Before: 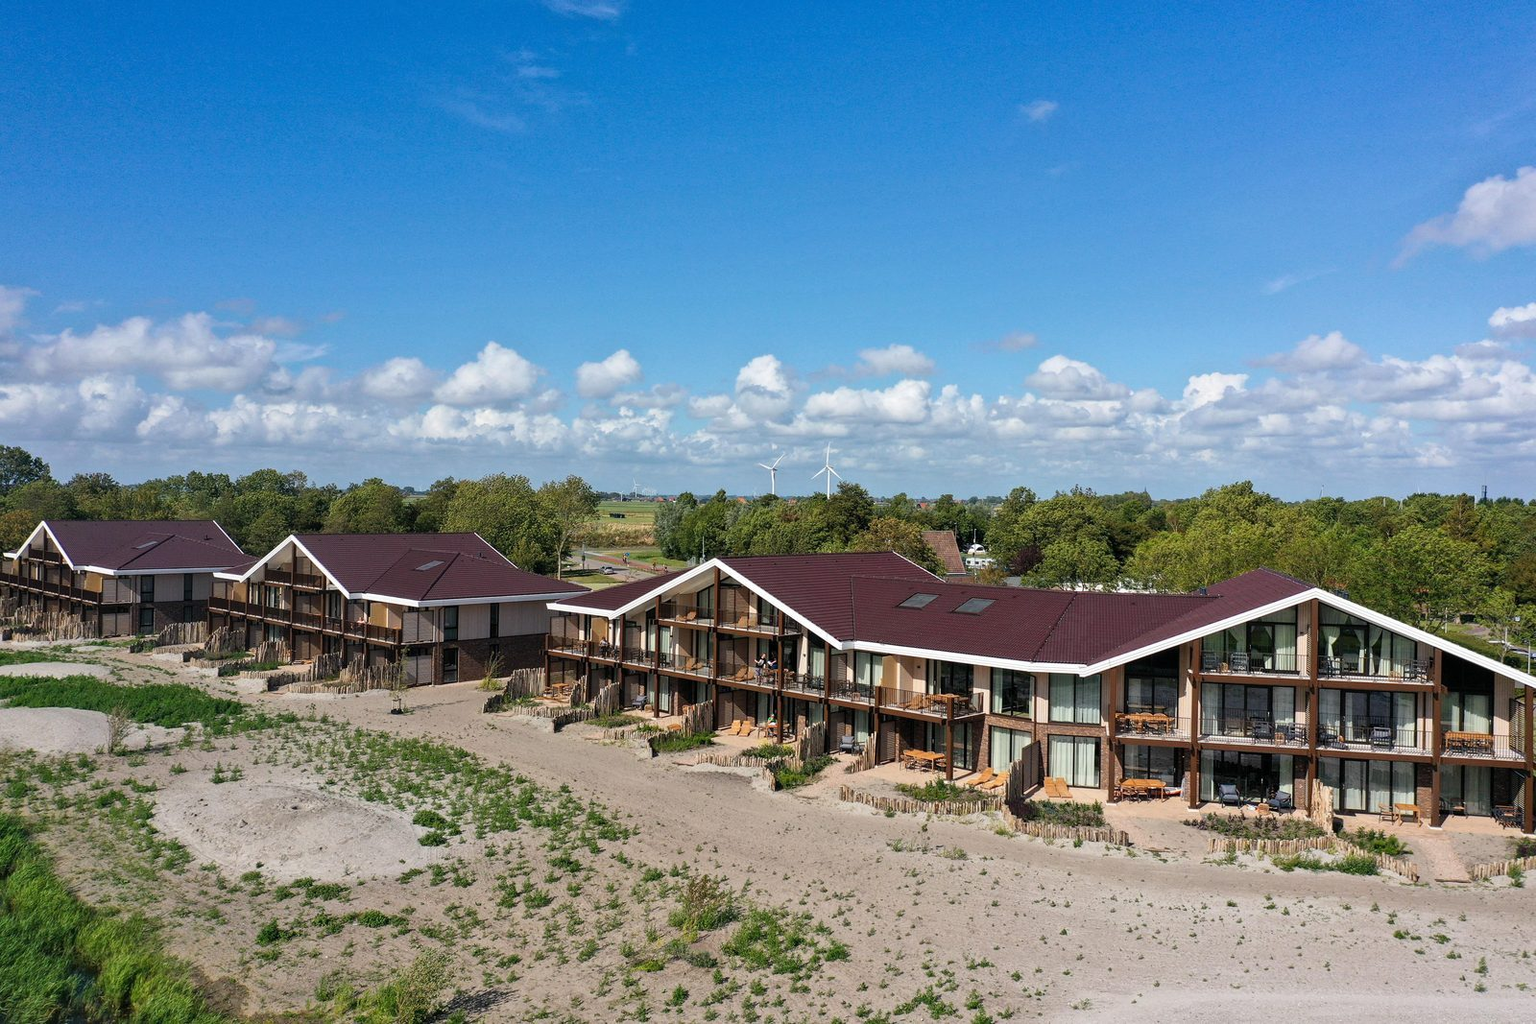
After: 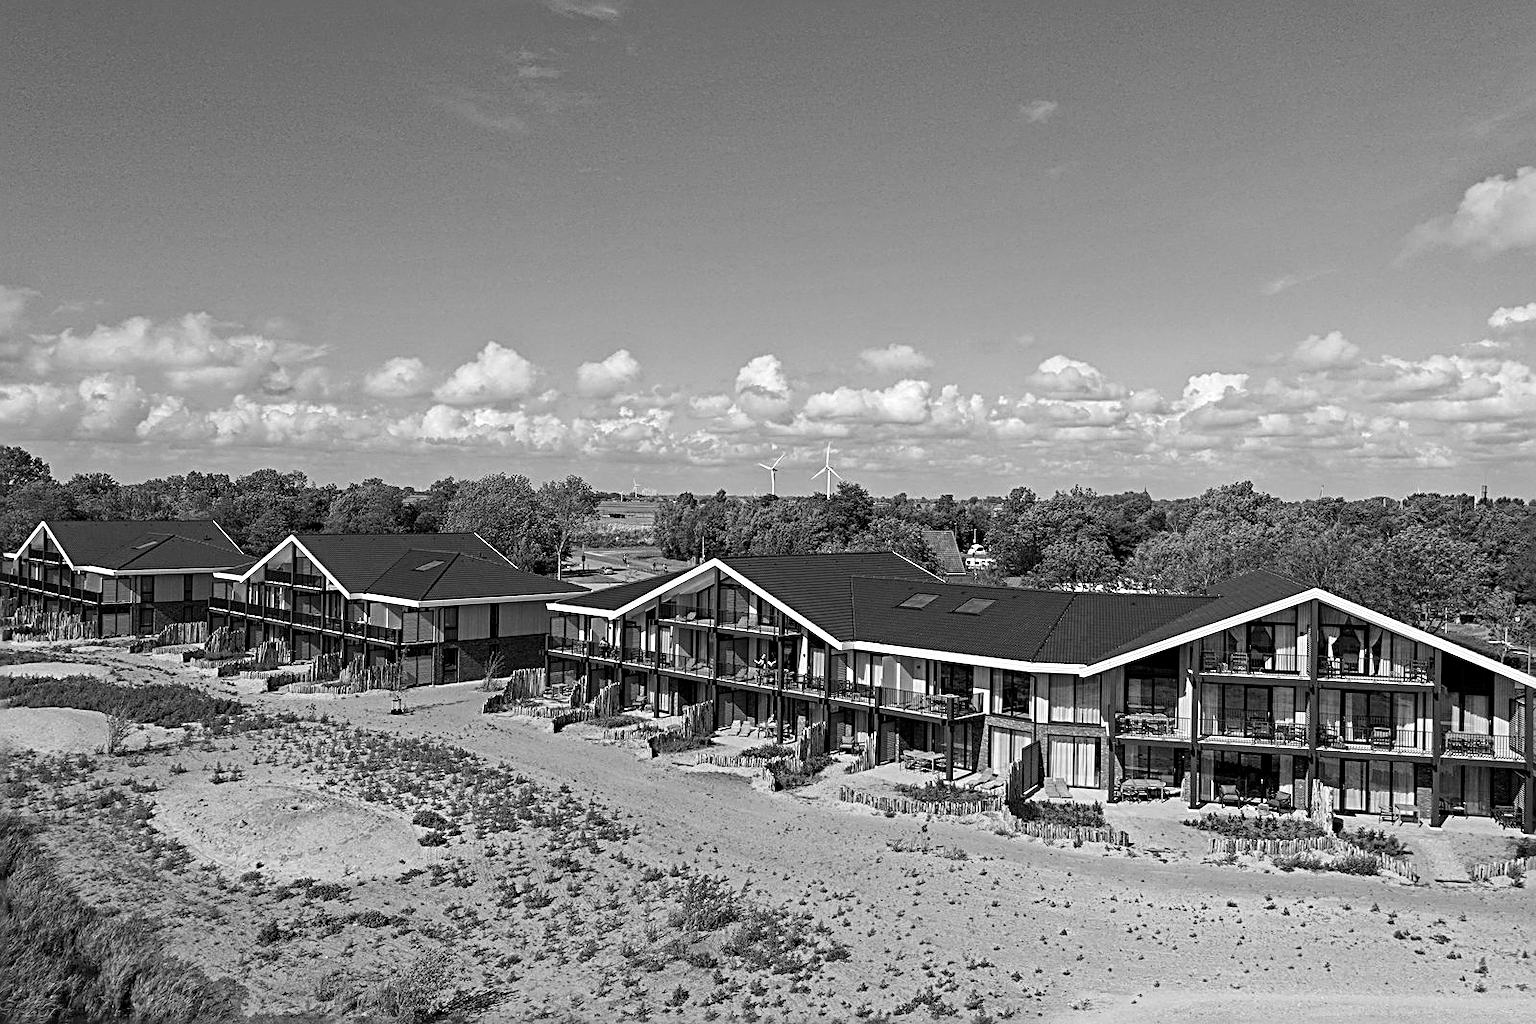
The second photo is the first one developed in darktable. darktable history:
local contrast: highlights 100%, shadows 100%, detail 120%, midtone range 0.2
sharpen: radius 3.025, amount 0.757
monochrome: on, module defaults
